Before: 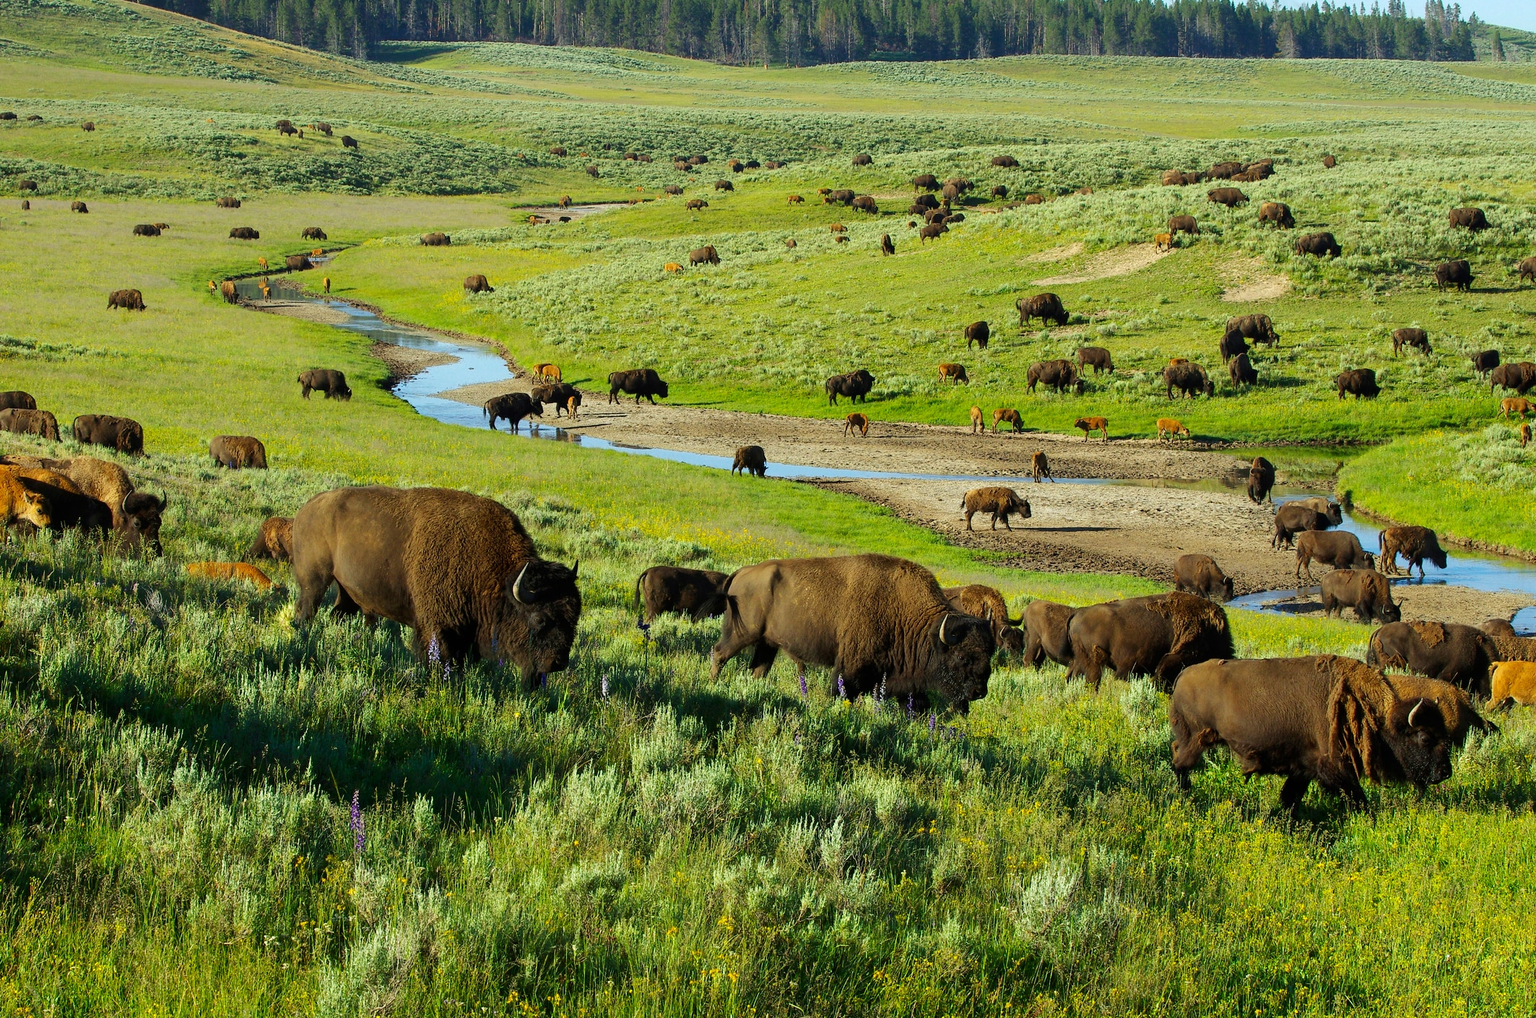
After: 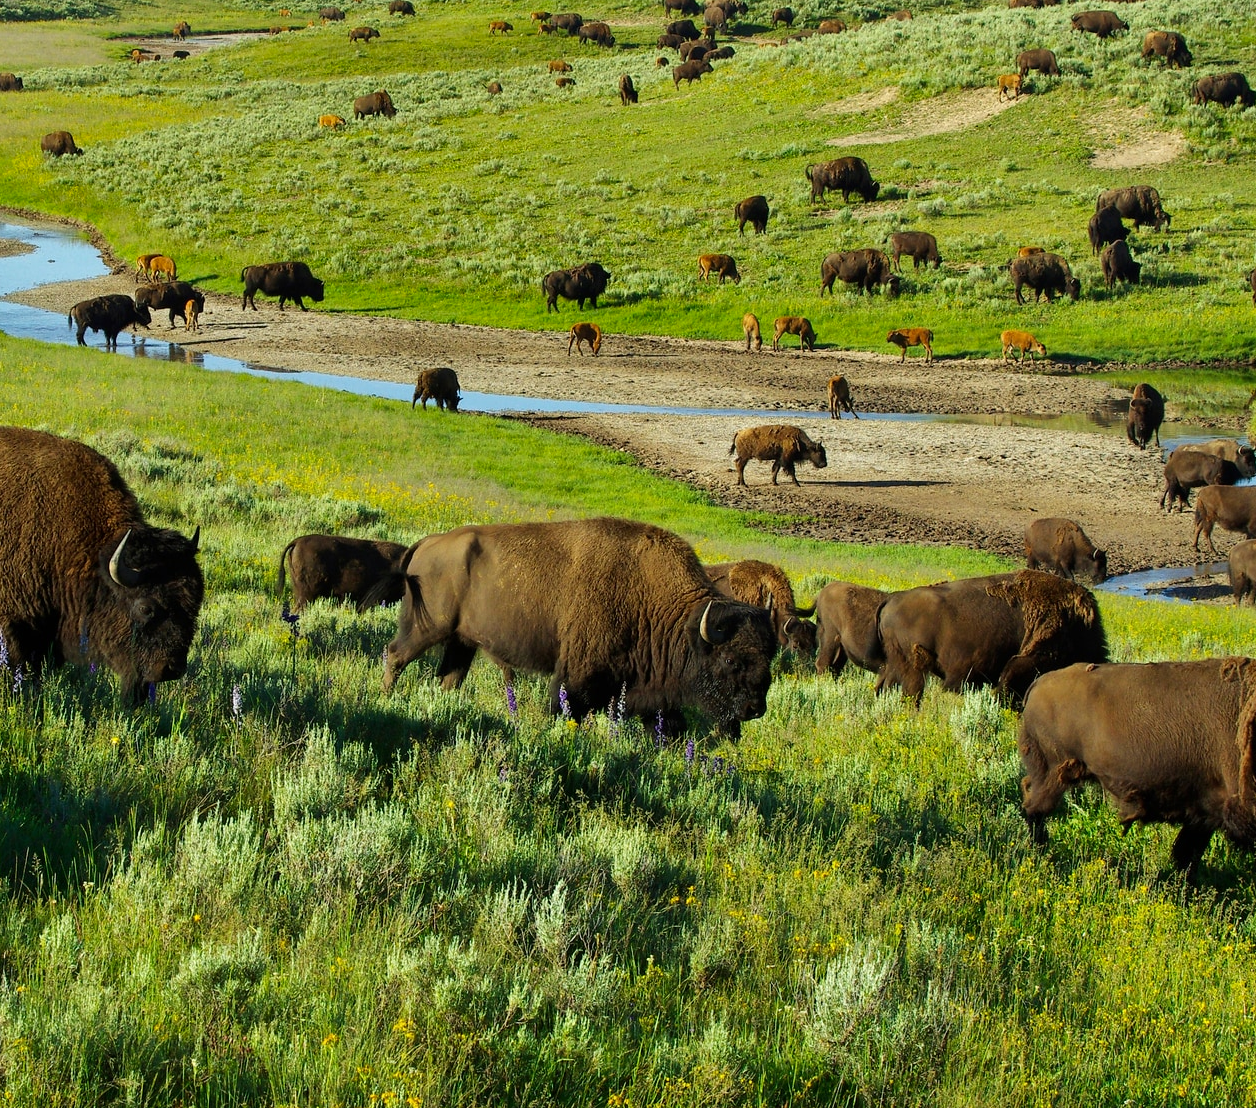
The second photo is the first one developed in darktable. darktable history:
crop and rotate: left 28.256%, top 17.734%, right 12.656%, bottom 3.573%
shadows and highlights: shadows 20.91, highlights -82.73, soften with gaussian
